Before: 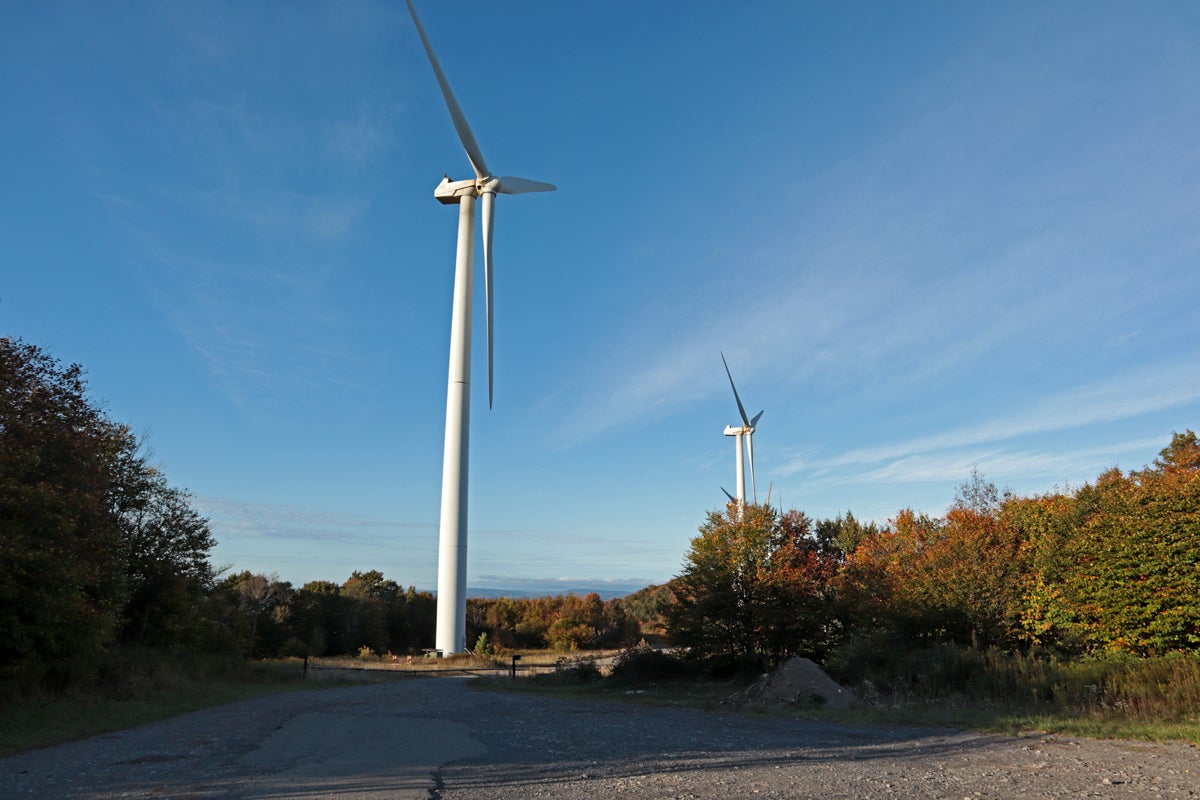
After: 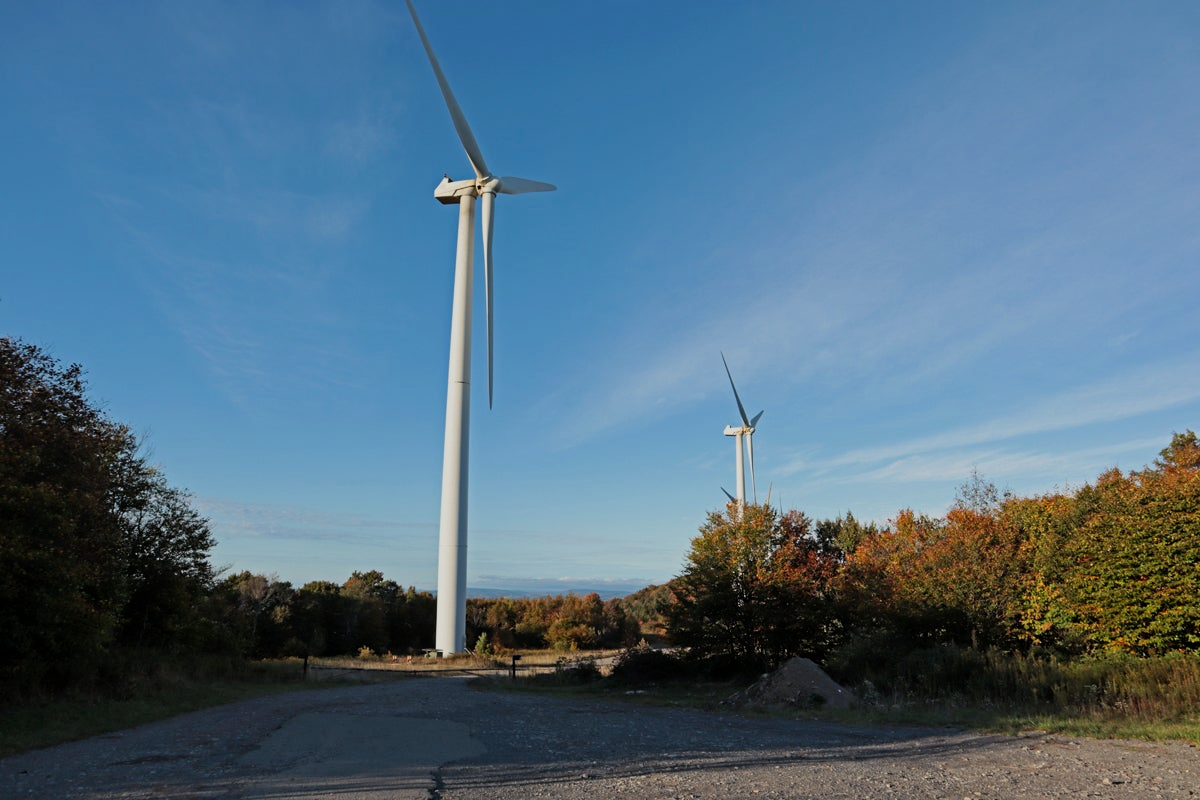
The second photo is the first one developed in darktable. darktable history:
filmic rgb: black relative exposure -16 EV, white relative exposure 4.93 EV, threshold 5.99 EV, hardness 6.24, color science v6 (2022), enable highlight reconstruction true
